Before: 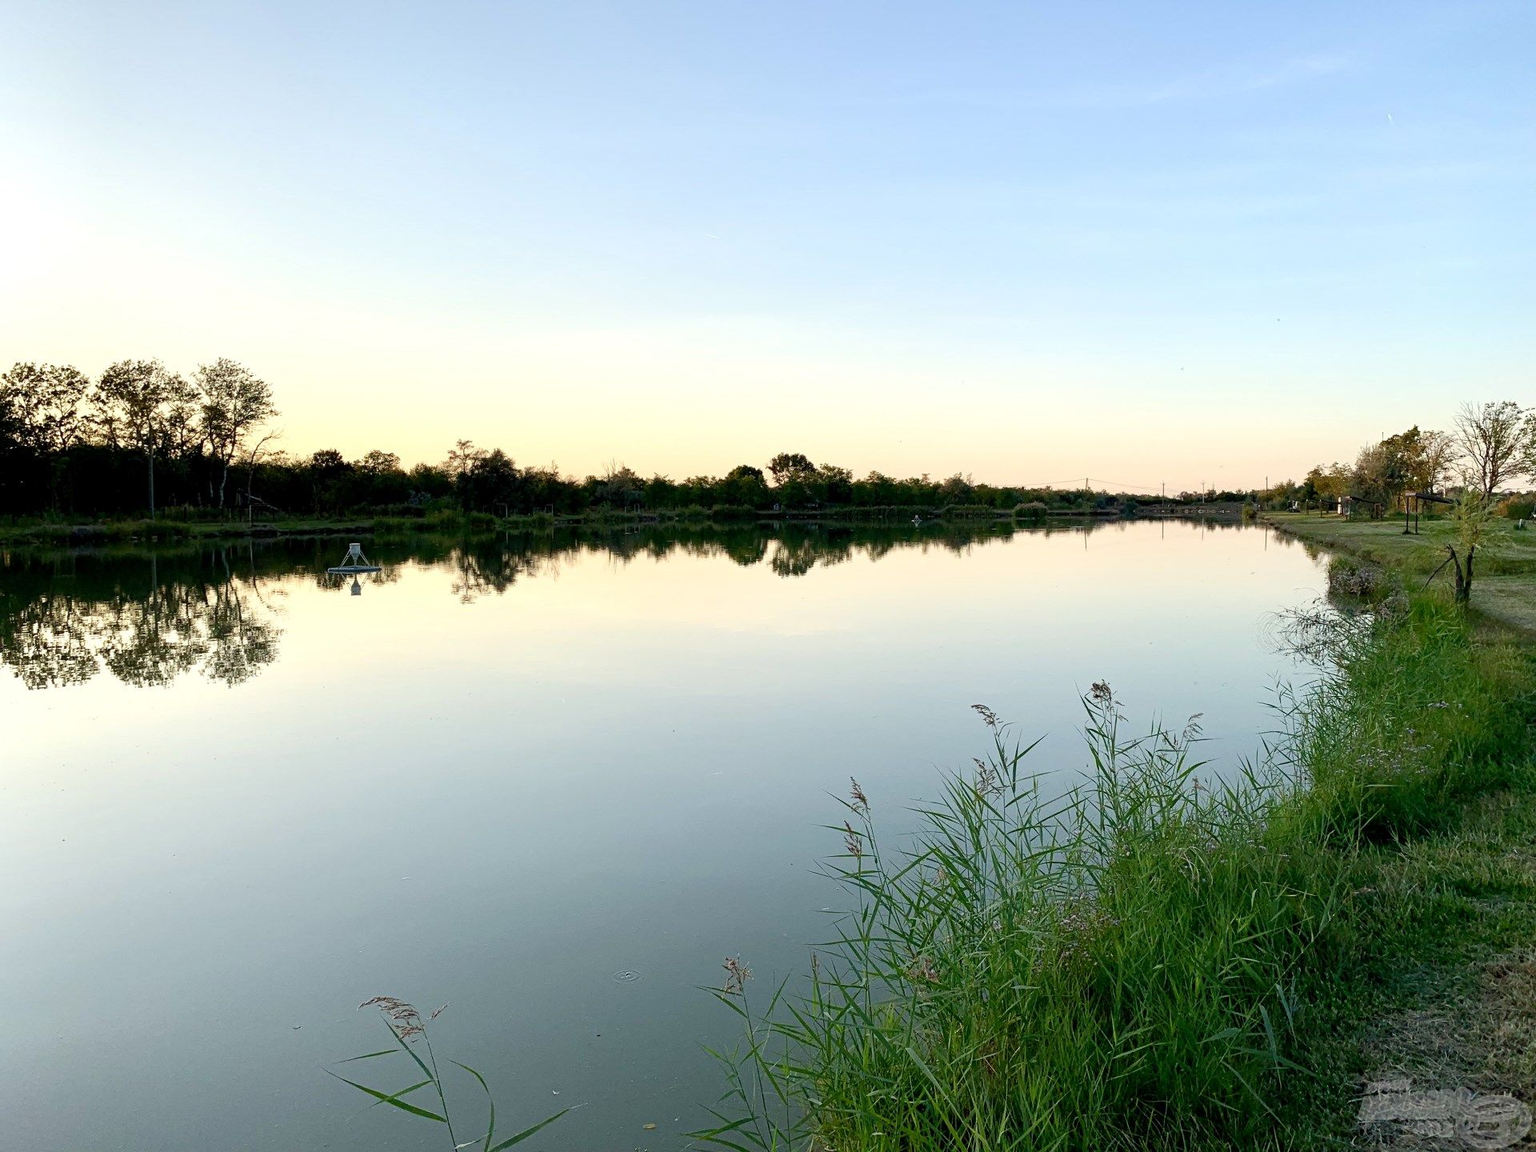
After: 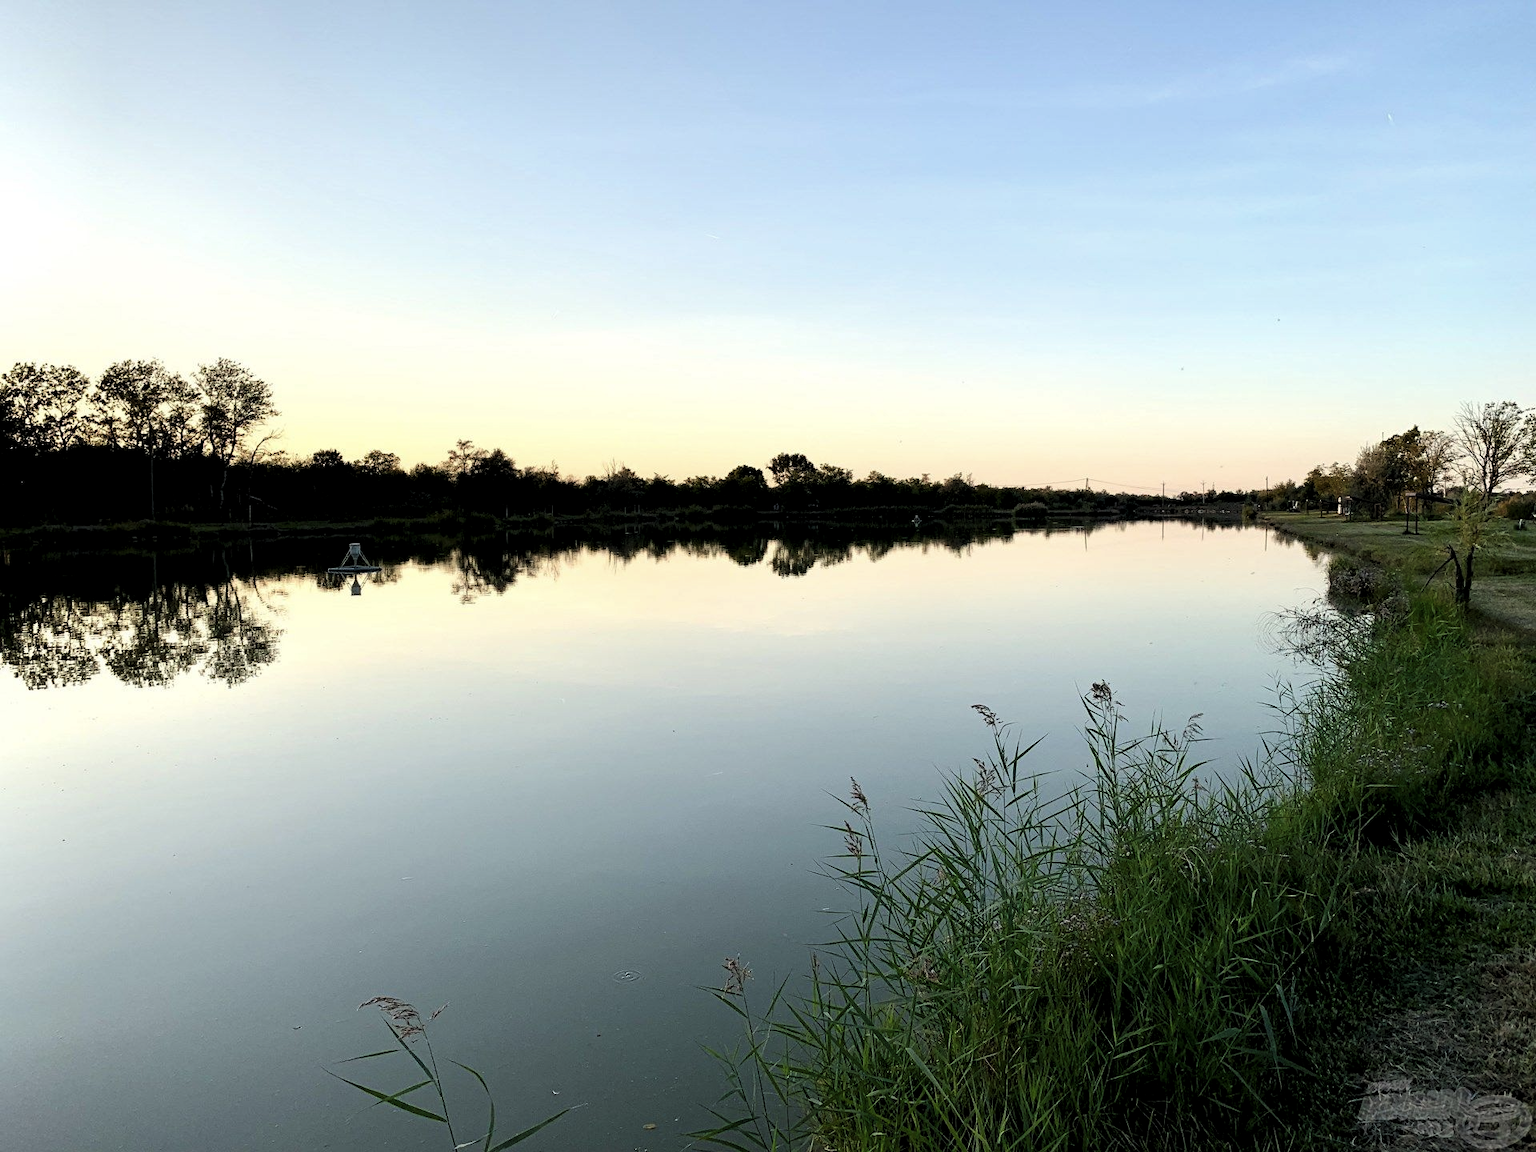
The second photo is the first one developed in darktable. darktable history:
levels: levels [0.116, 0.574, 1]
